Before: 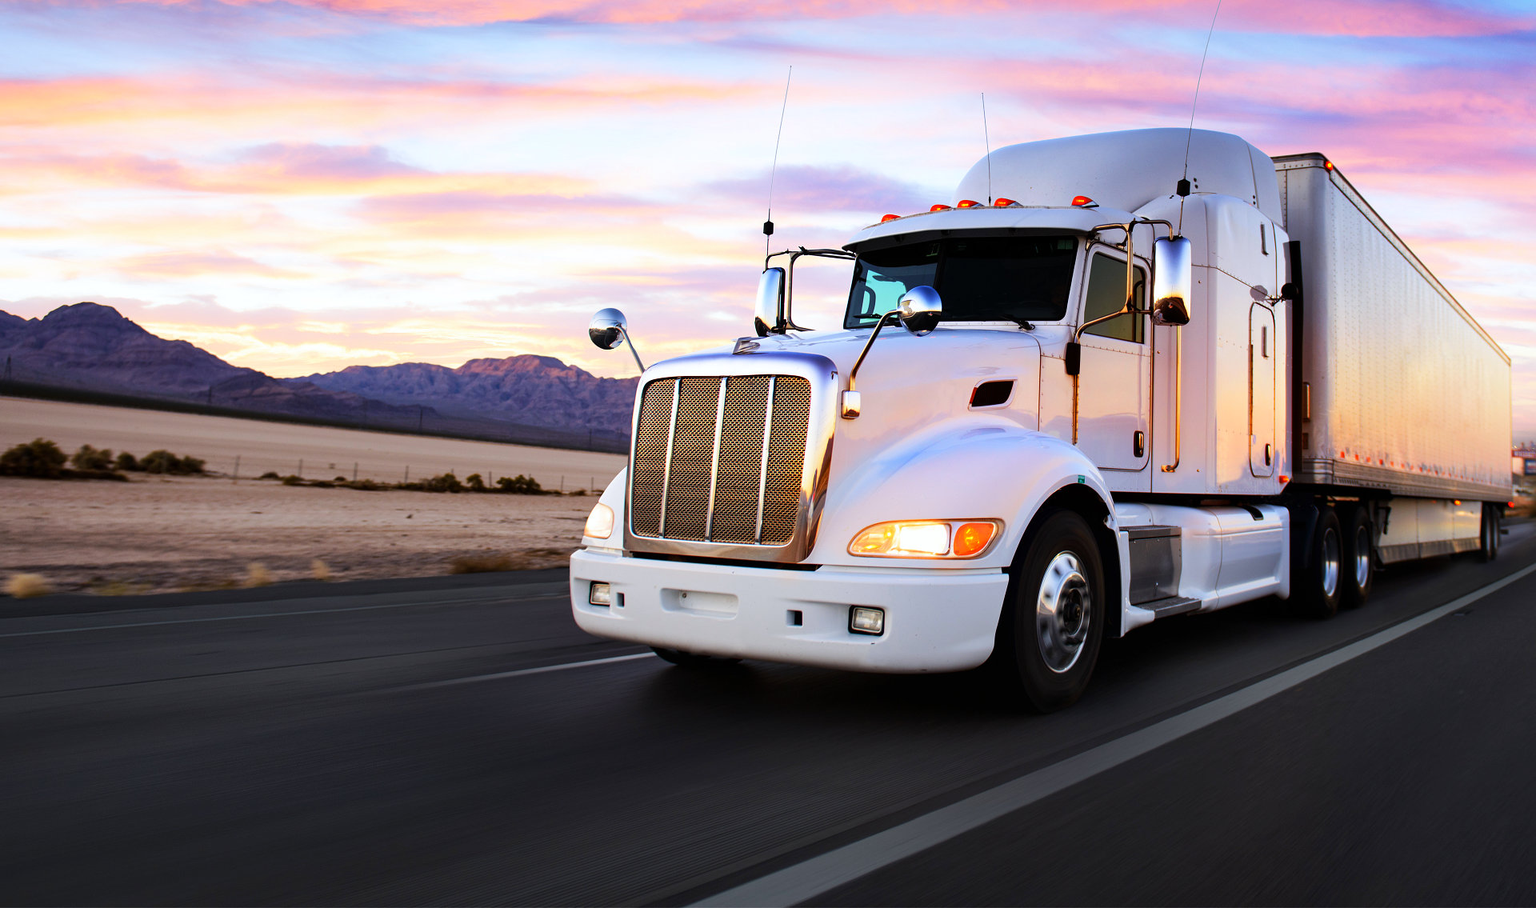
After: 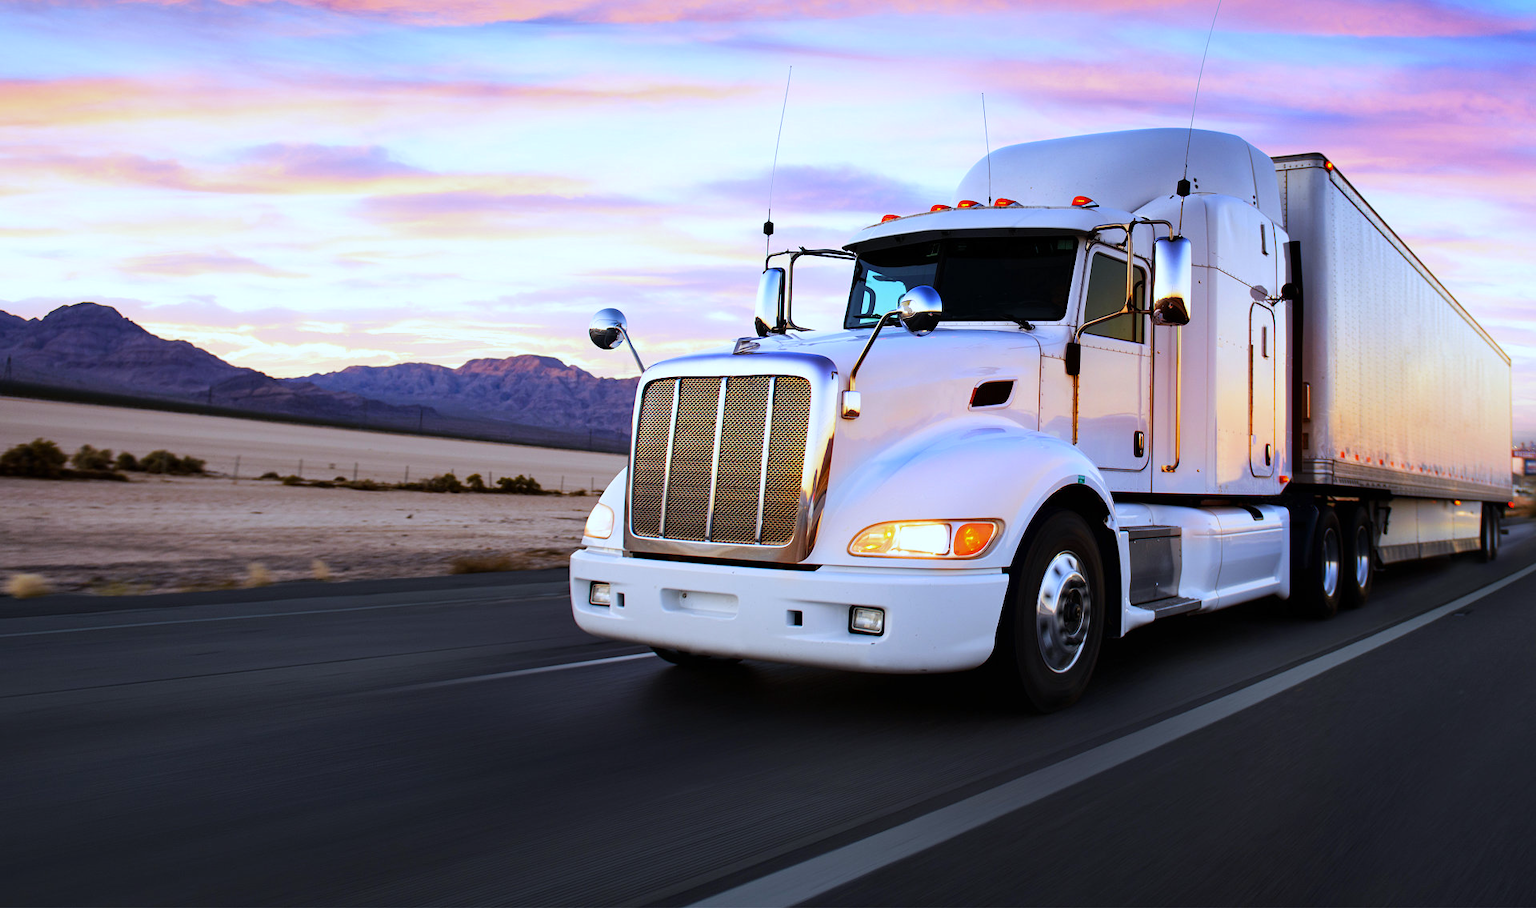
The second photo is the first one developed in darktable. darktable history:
shadows and highlights: shadows 4.1, highlights -17.6, soften with gaussian
white balance: red 0.931, blue 1.11
